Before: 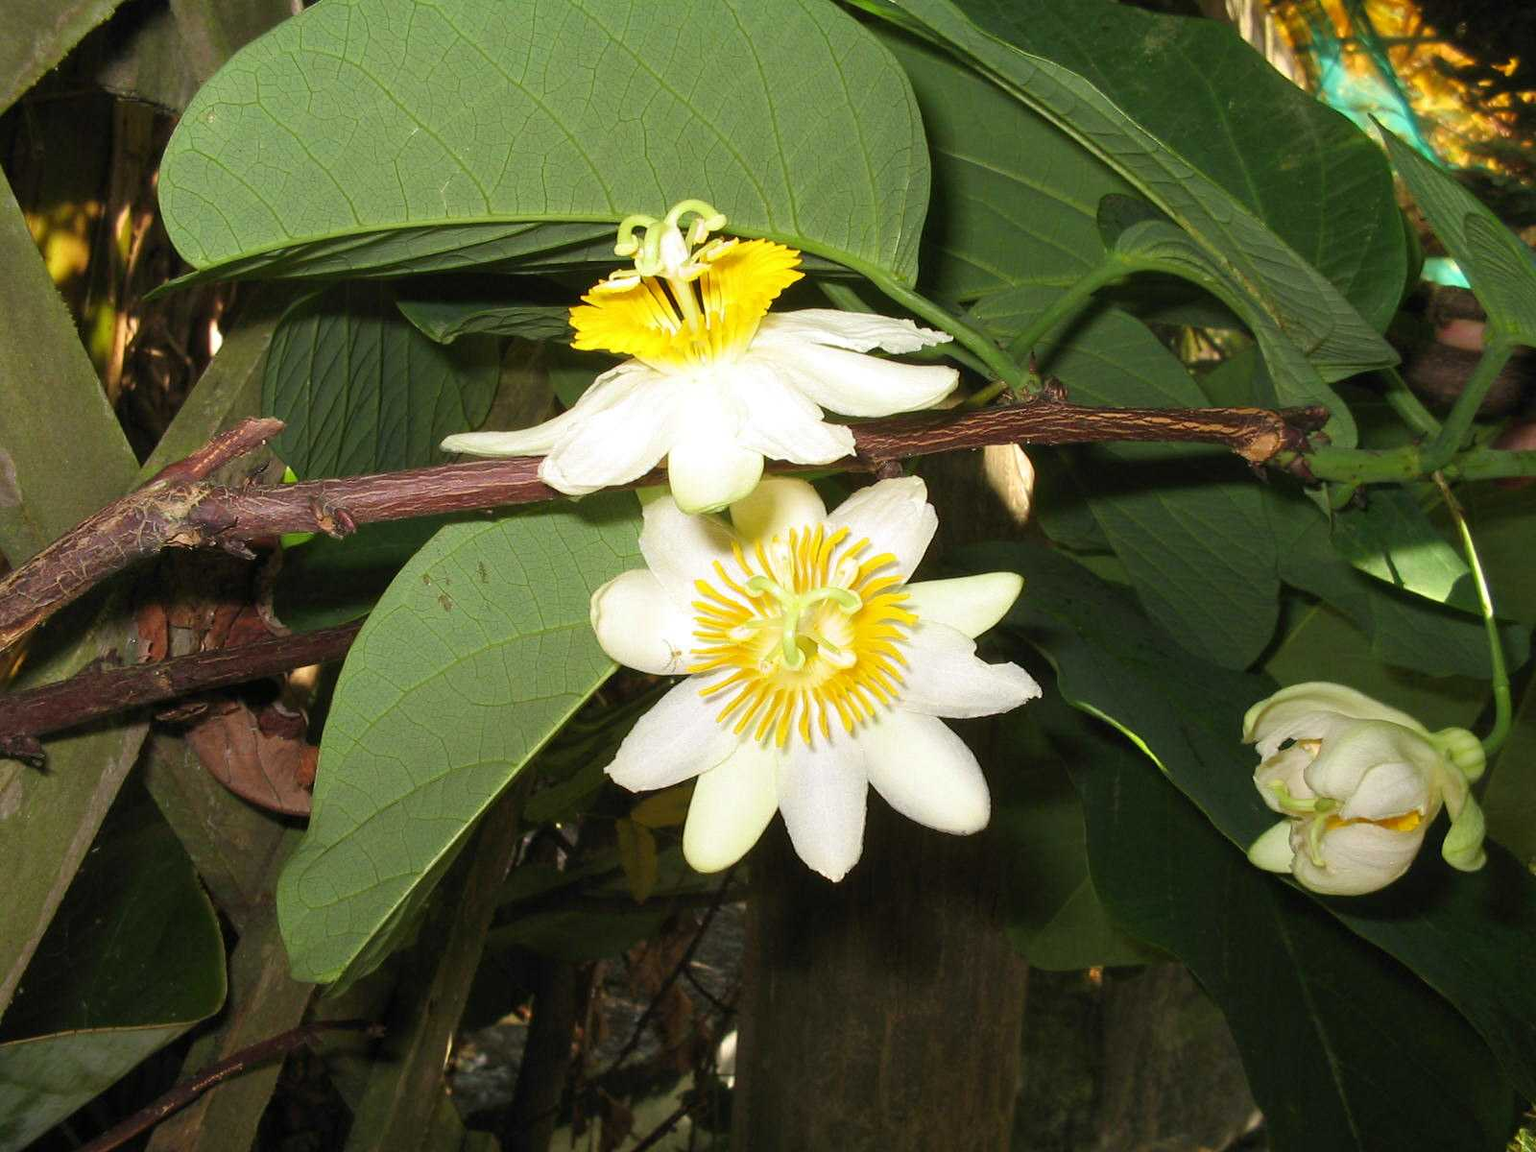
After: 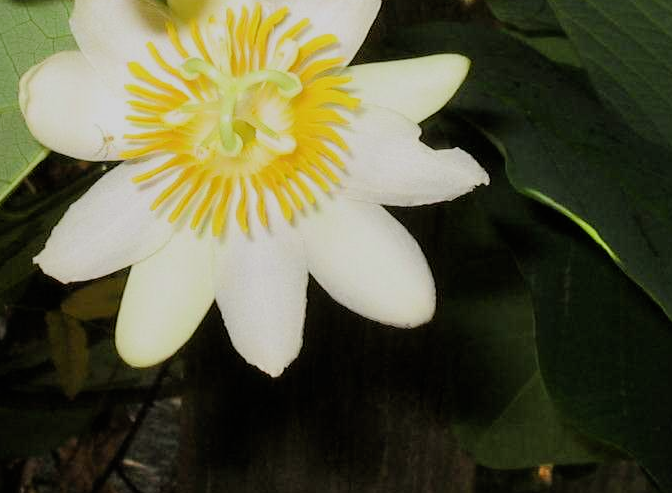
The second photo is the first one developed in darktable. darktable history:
crop: left 37.295%, top 45.194%, right 20.658%, bottom 13.651%
filmic rgb: black relative exposure -7.36 EV, white relative exposure 5.08 EV, threshold 3.05 EV, hardness 3.2, enable highlight reconstruction true
tone equalizer: edges refinement/feathering 500, mask exposure compensation -1.57 EV, preserve details no
